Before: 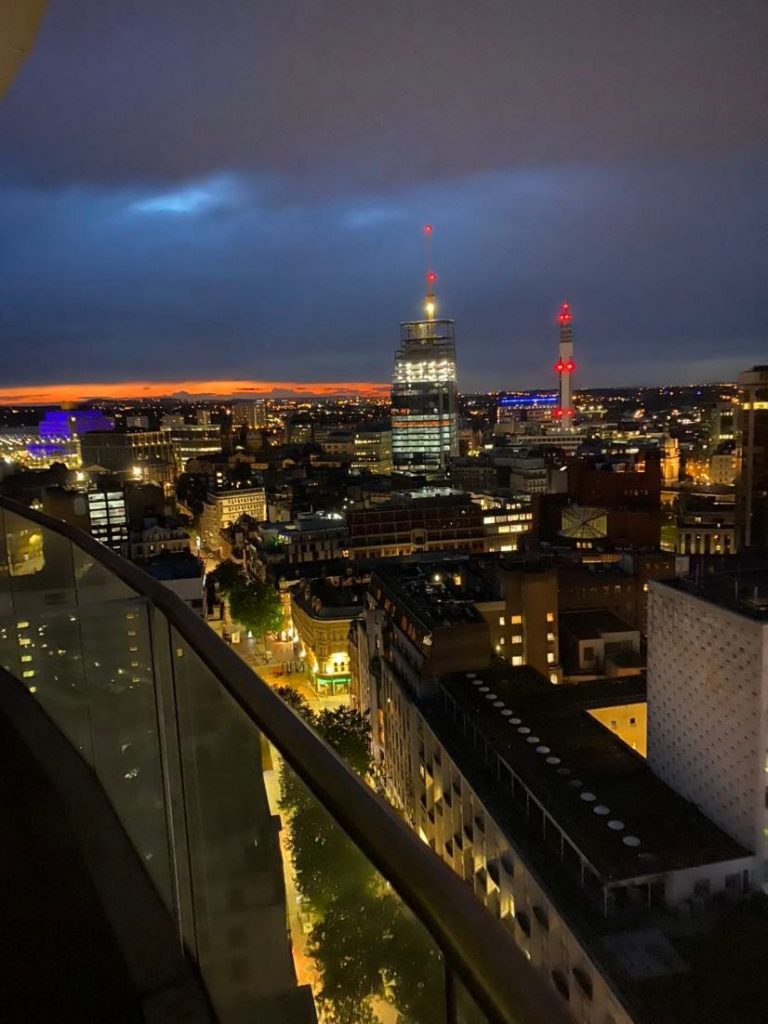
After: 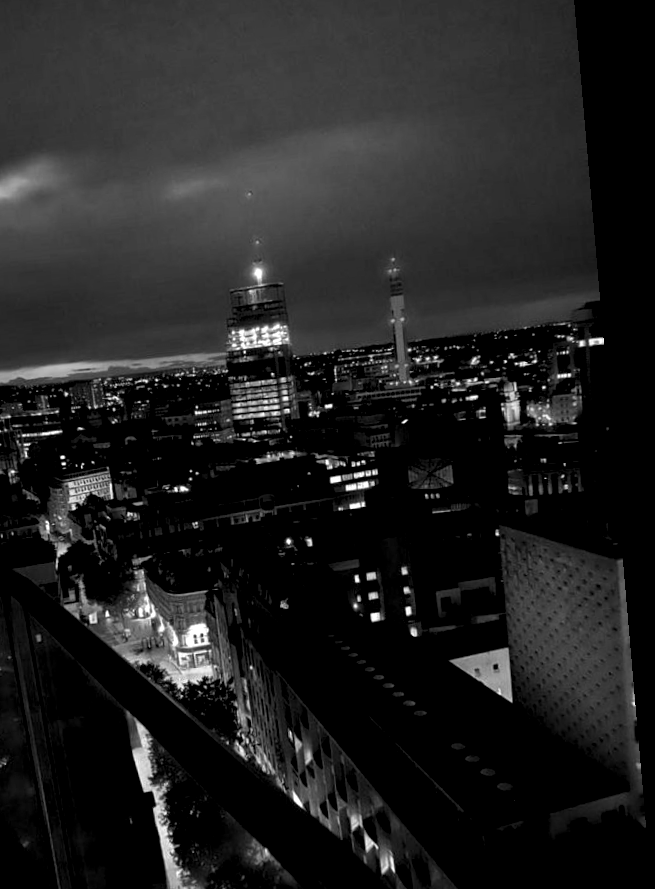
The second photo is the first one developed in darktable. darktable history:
levels: levels [0.182, 0.542, 0.902]
rotate and perspective: rotation -4.98°, automatic cropping off
crop: left 23.095%, top 5.827%, bottom 11.854%
monochrome: a -6.99, b 35.61, size 1.4
